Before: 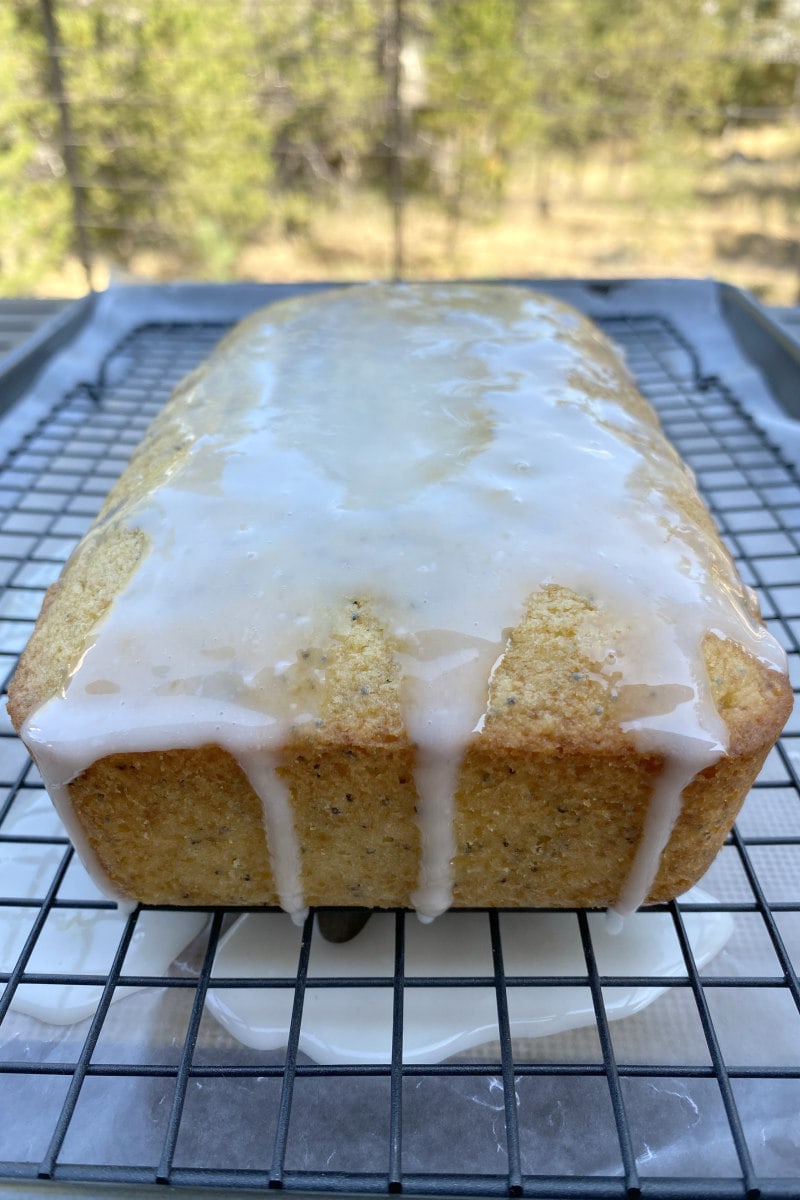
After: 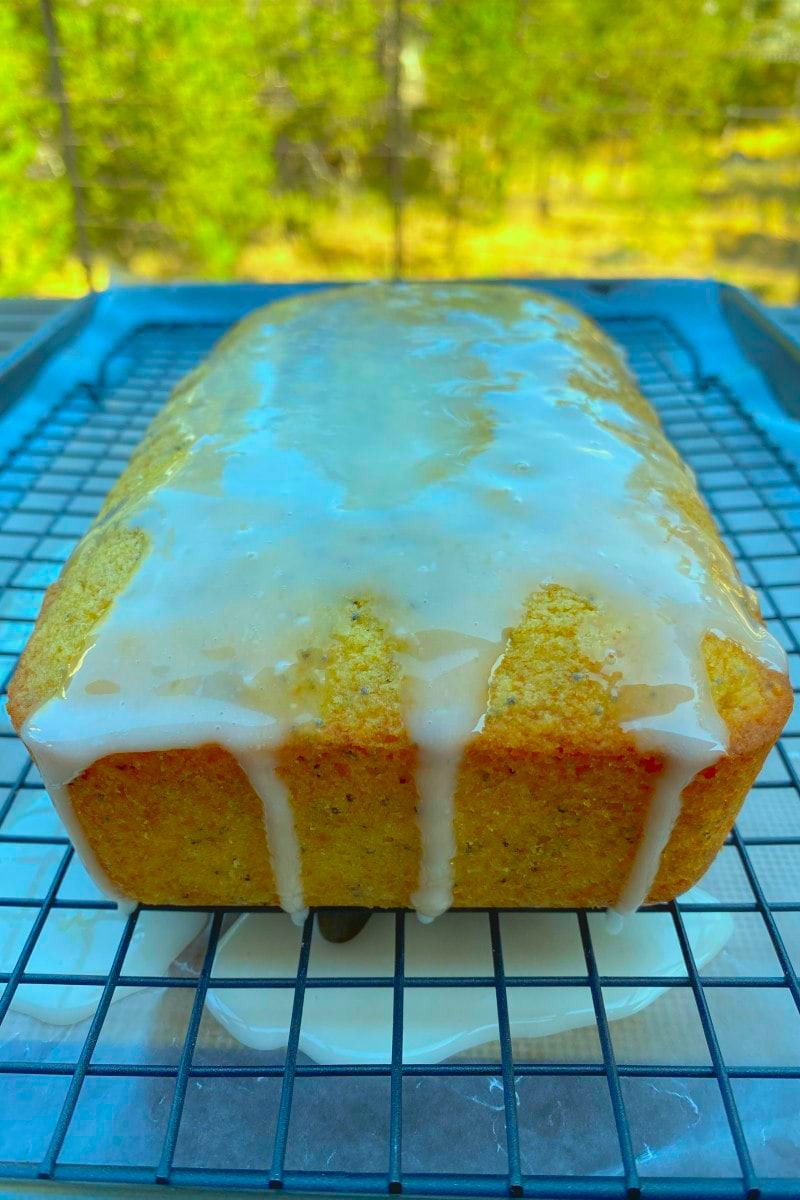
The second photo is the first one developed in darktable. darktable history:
color correction: highlights a* -10.98, highlights b* 9.91, saturation 1.72
contrast equalizer: octaves 7, y [[0.5, 0.488, 0.462, 0.461, 0.491, 0.5], [0.5 ×6], [0.5 ×6], [0 ×6], [0 ×6]]
shadows and highlights: on, module defaults
